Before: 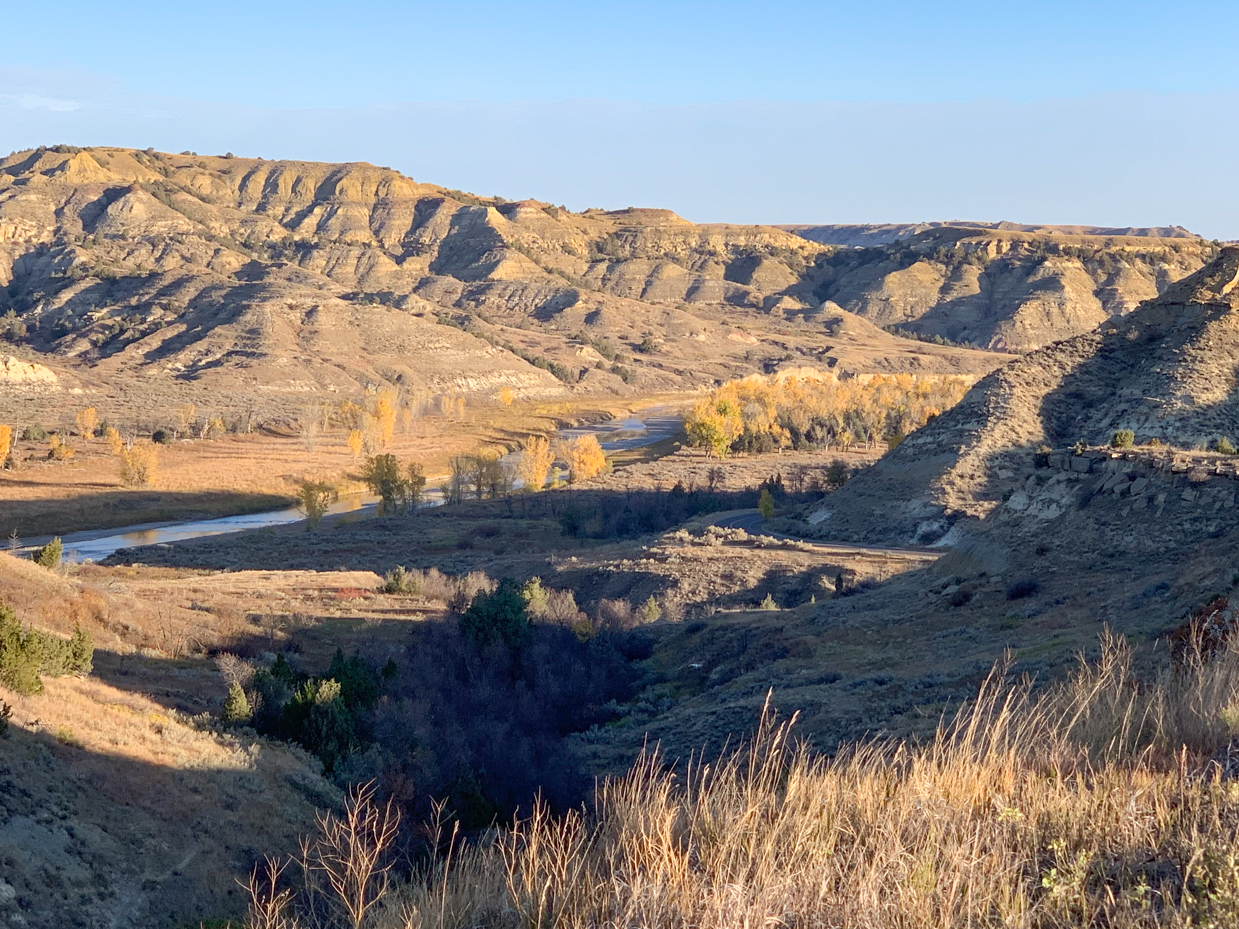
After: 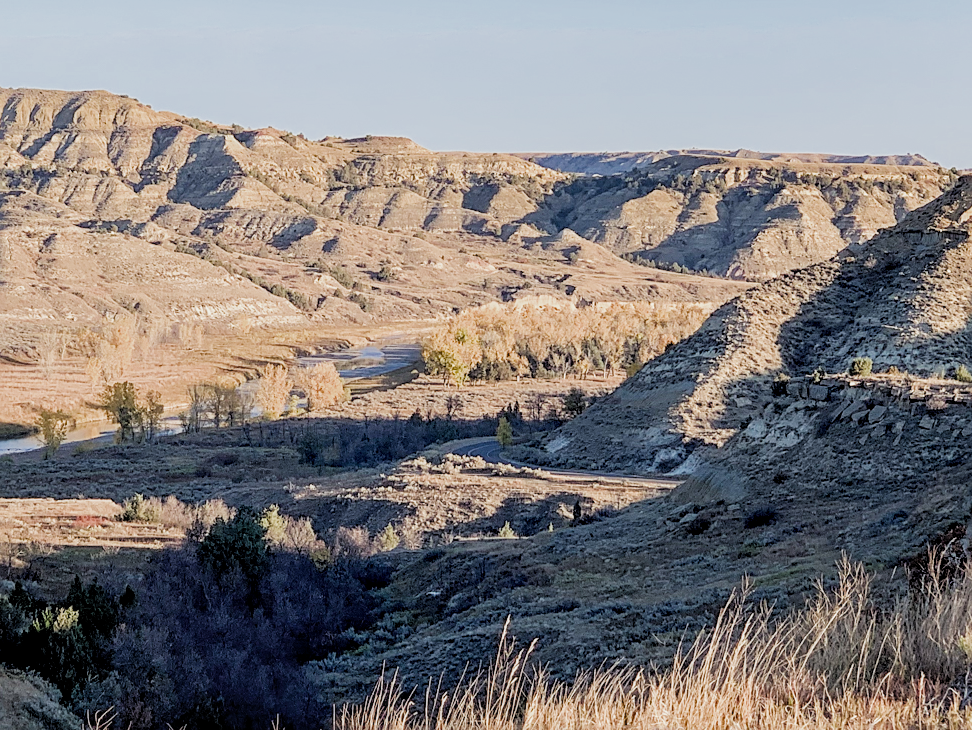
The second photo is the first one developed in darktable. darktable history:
local contrast: on, module defaults
exposure: black level correction 0, exposure 0.5 EV
sharpen: on, module defaults
filmic rgb: black relative exposure -4.76 EV, white relative exposure 4.04 EV, threshold 3.01 EV, hardness 2.83, add noise in highlights 0.001, color science v3 (2019), use custom middle-gray values true, contrast in highlights soft, enable highlight reconstruction true
crop and rotate: left 21.204%, top 7.818%, right 0.324%, bottom 13.564%
